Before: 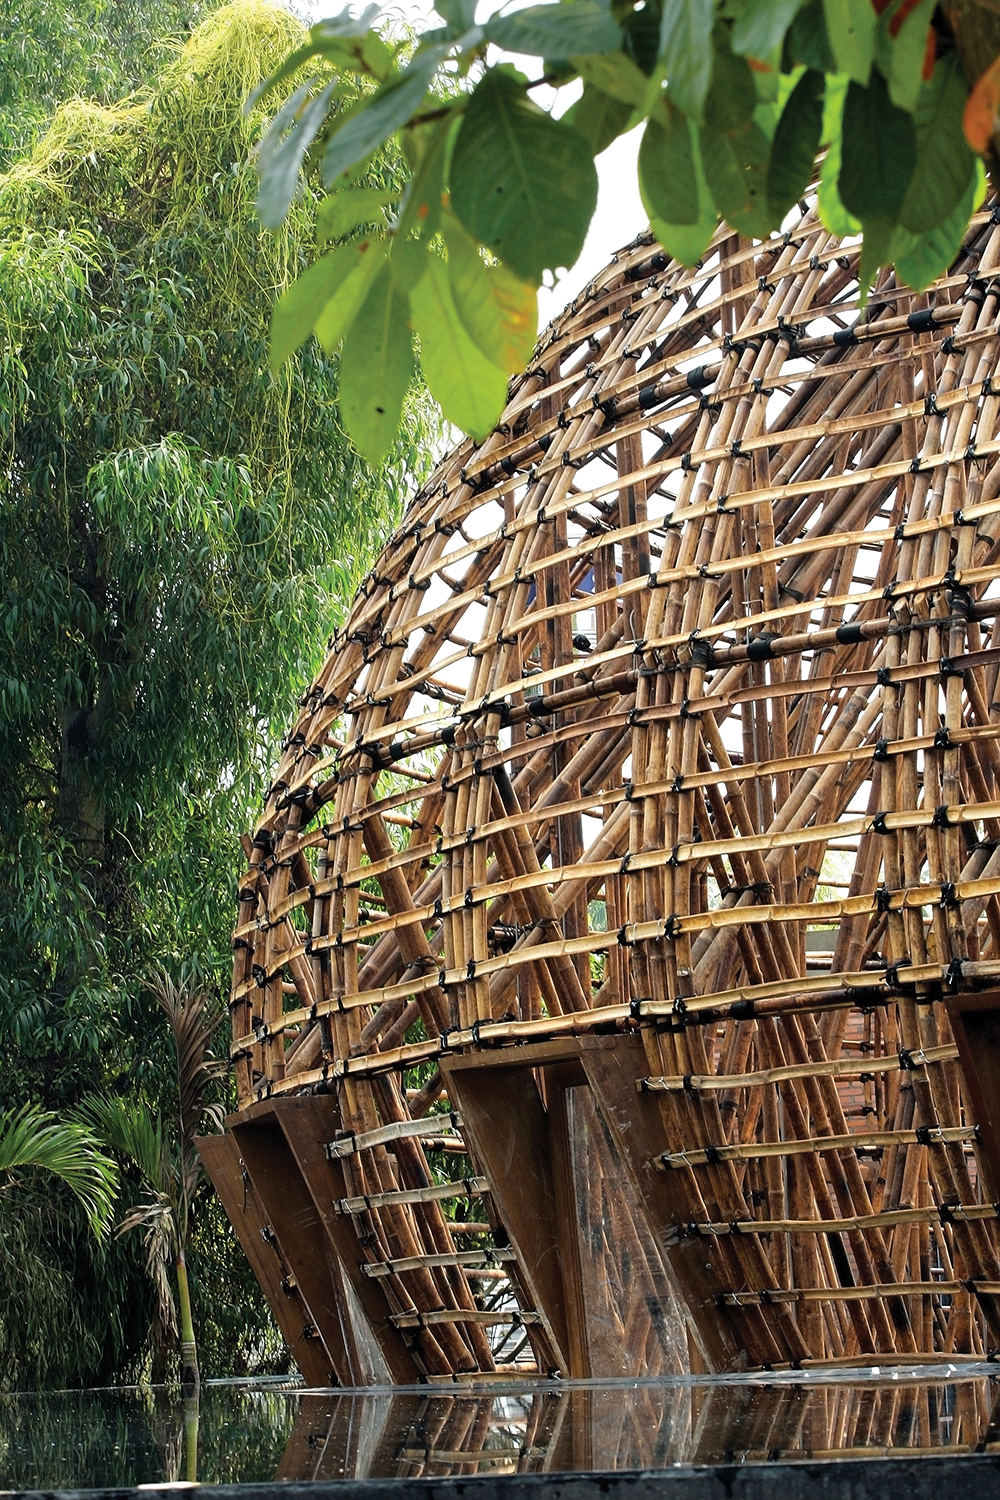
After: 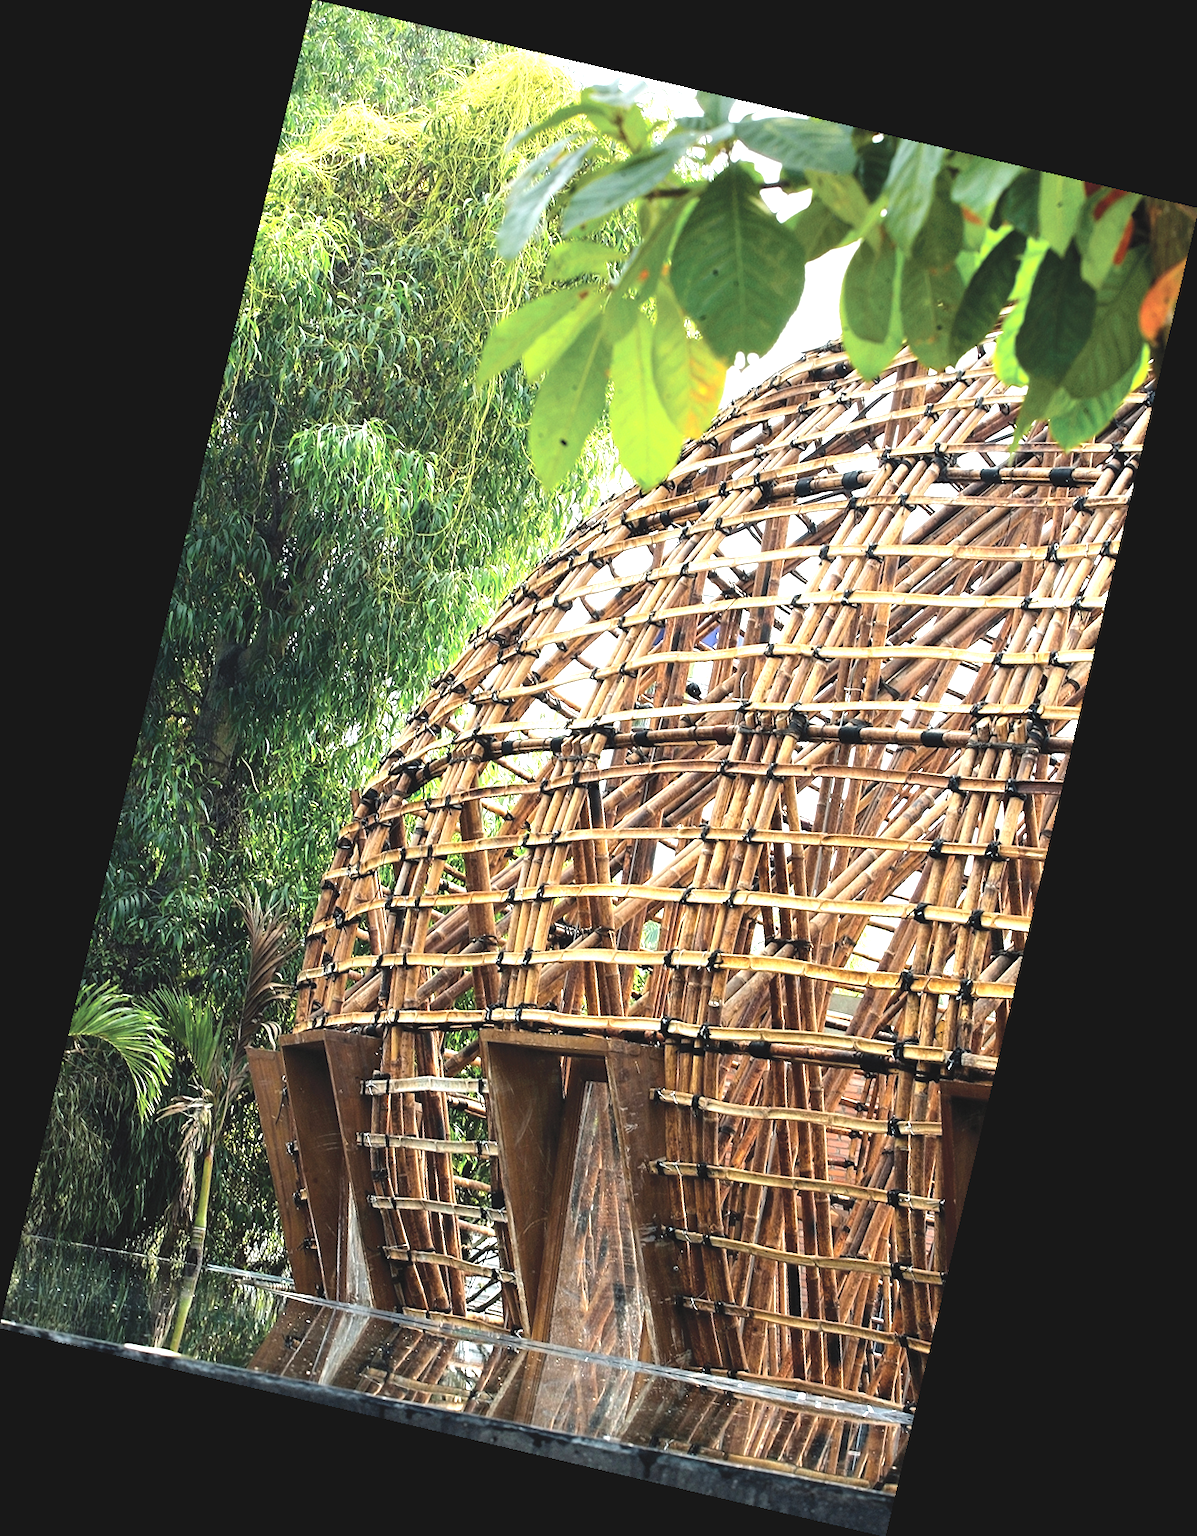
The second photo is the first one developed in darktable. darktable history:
rotate and perspective: rotation 13.27°, automatic cropping off
exposure: black level correction -0.005, exposure 1.002 EV, compensate highlight preservation false
contrast brightness saturation: contrast 0.1, brightness 0.02, saturation 0.02
